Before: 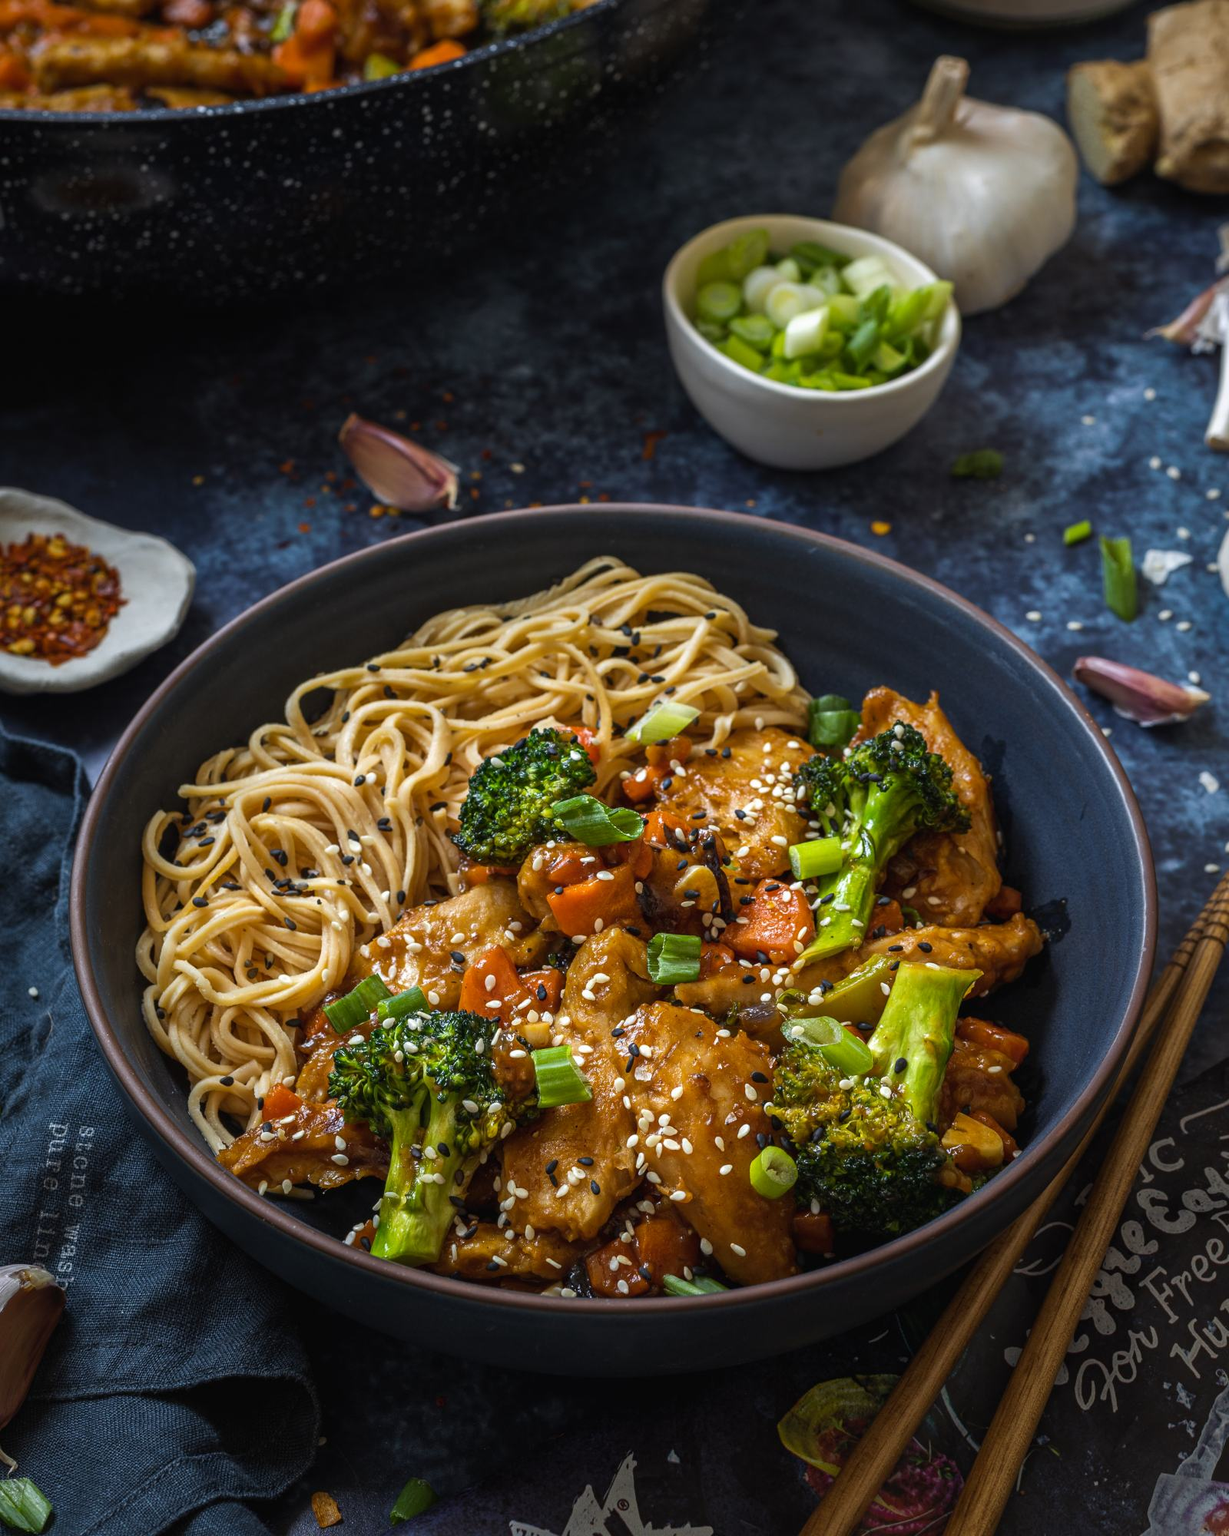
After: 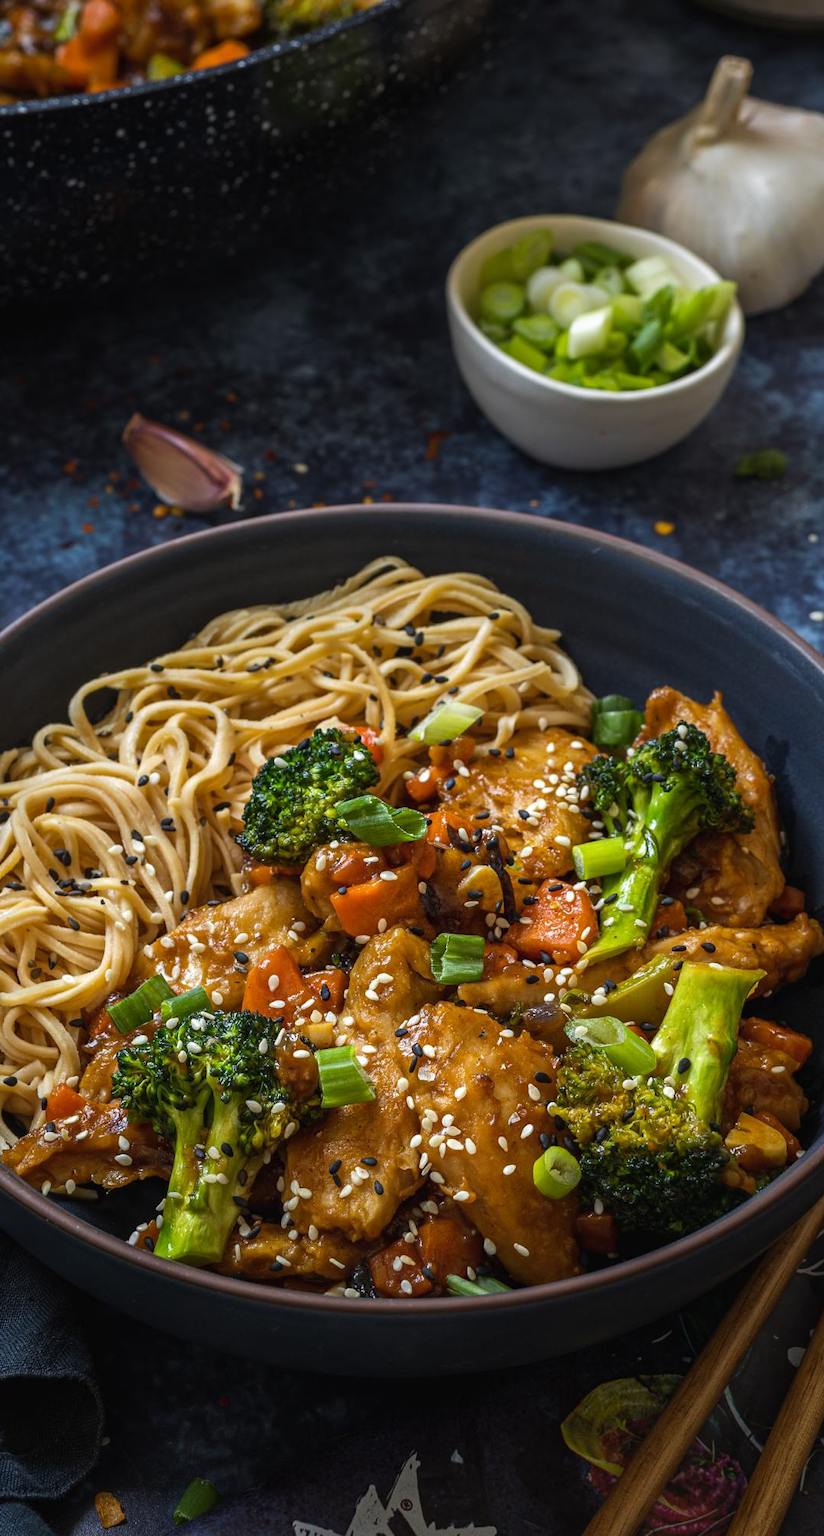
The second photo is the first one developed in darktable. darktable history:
crop and rotate: left 17.684%, right 15.171%
